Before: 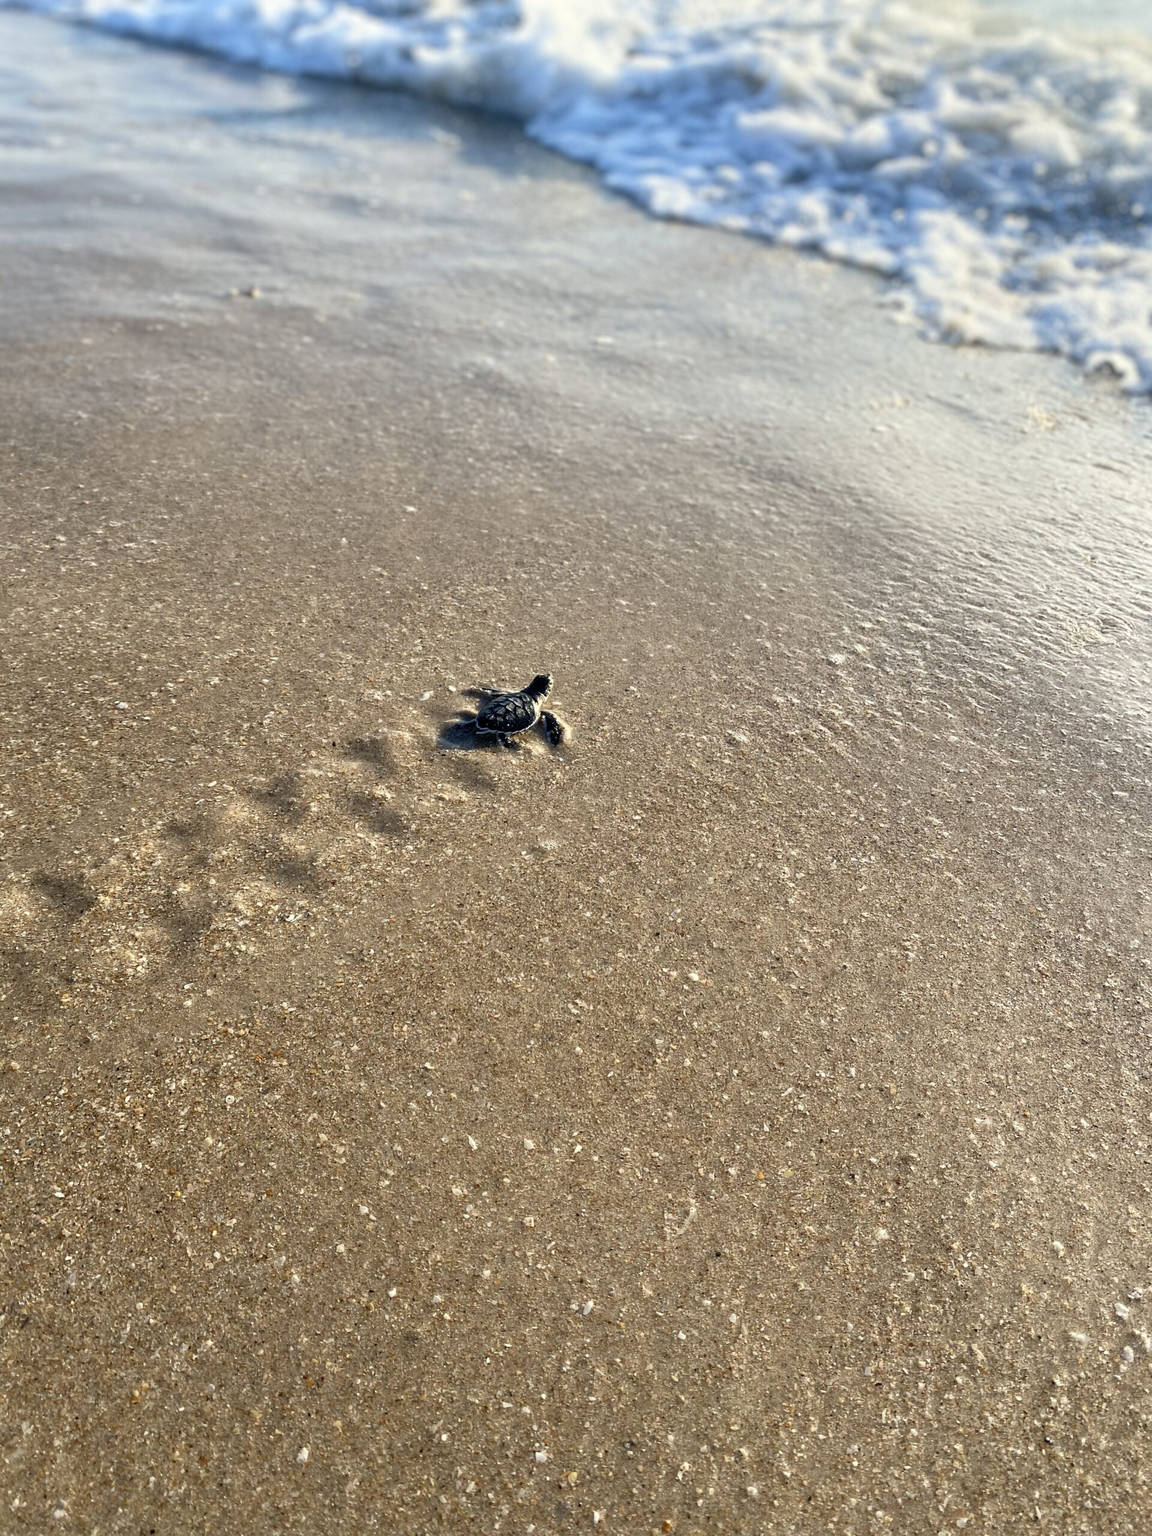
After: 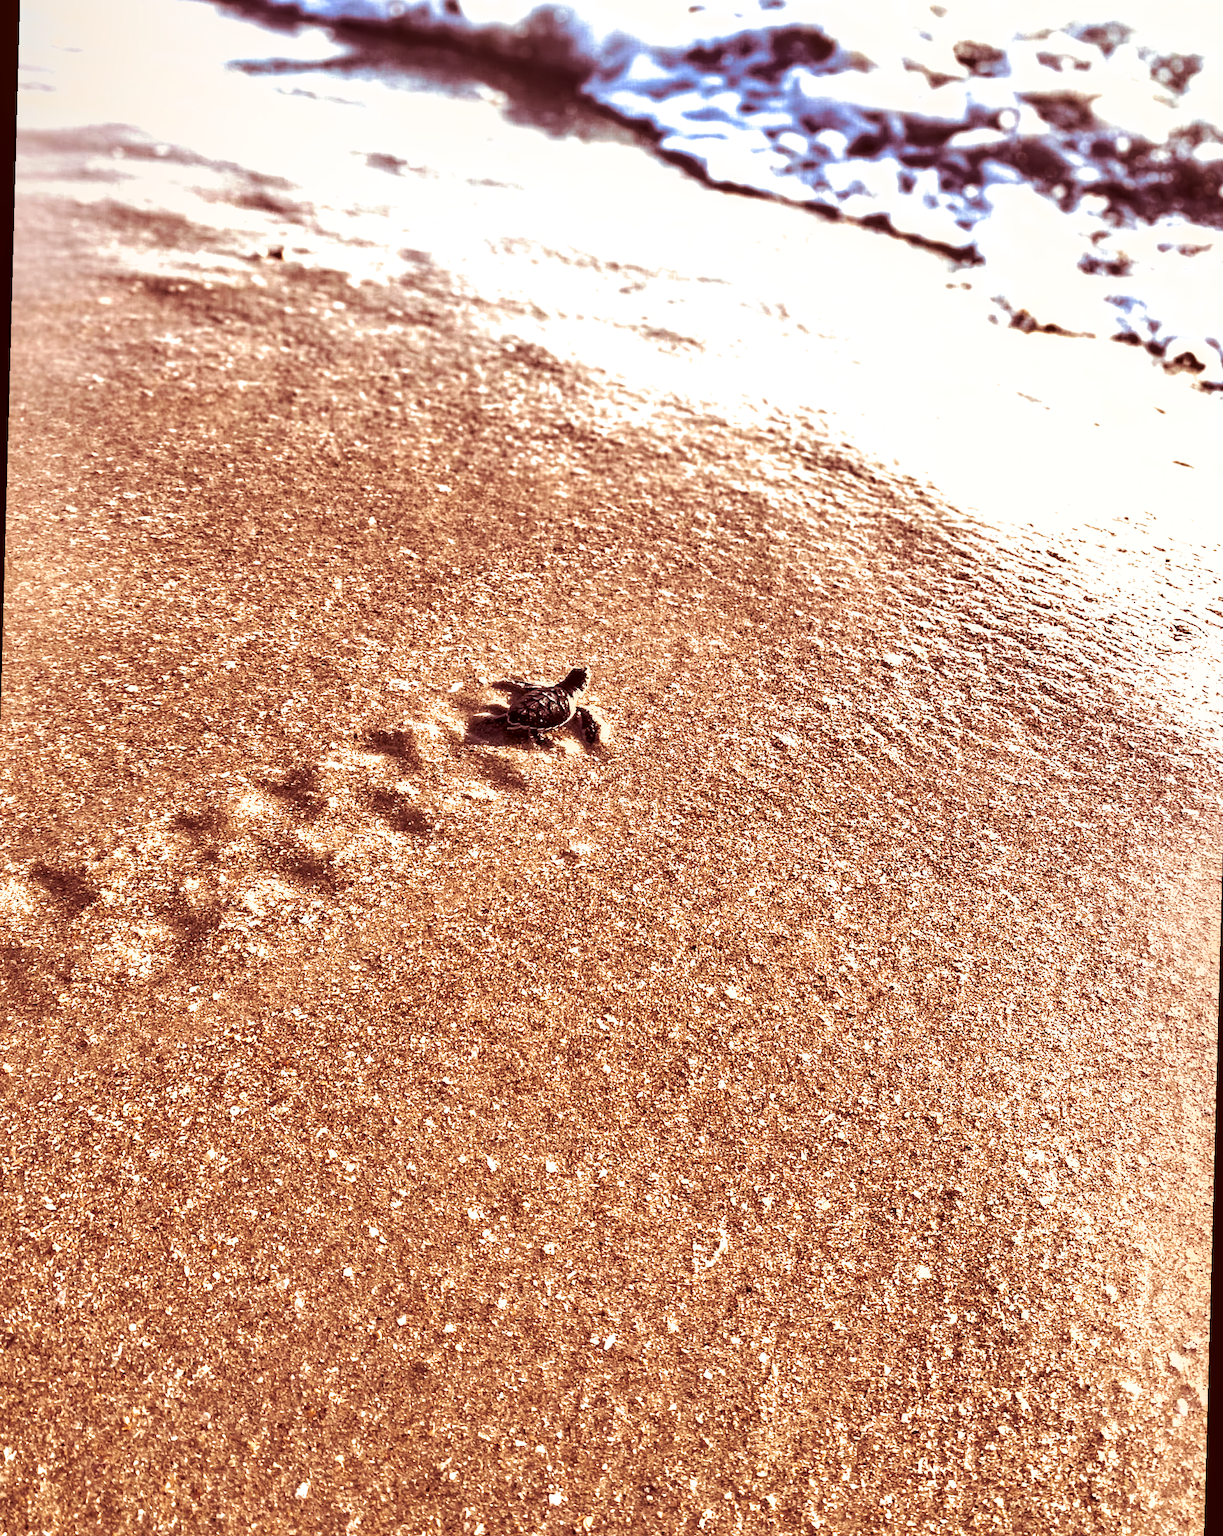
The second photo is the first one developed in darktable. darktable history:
exposure: black level correction 0, exposure 1.2 EV, compensate exposure bias true, compensate highlight preservation false
local contrast: detail 130%
split-toning: on, module defaults
shadows and highlights: radius 108.52, shadows 44.07, highlights -67.8, low approximation 0.01, soften with gaussian
rotate and perspective: rotation 1.57°, crop left 0.018, crop right 0.982, crop top 0.039, crop bottom 0.961
color correction: highlights a* 9.03, highlights b* 8.71, shadows a* 40, shadows b* 40, saturation 0.8
